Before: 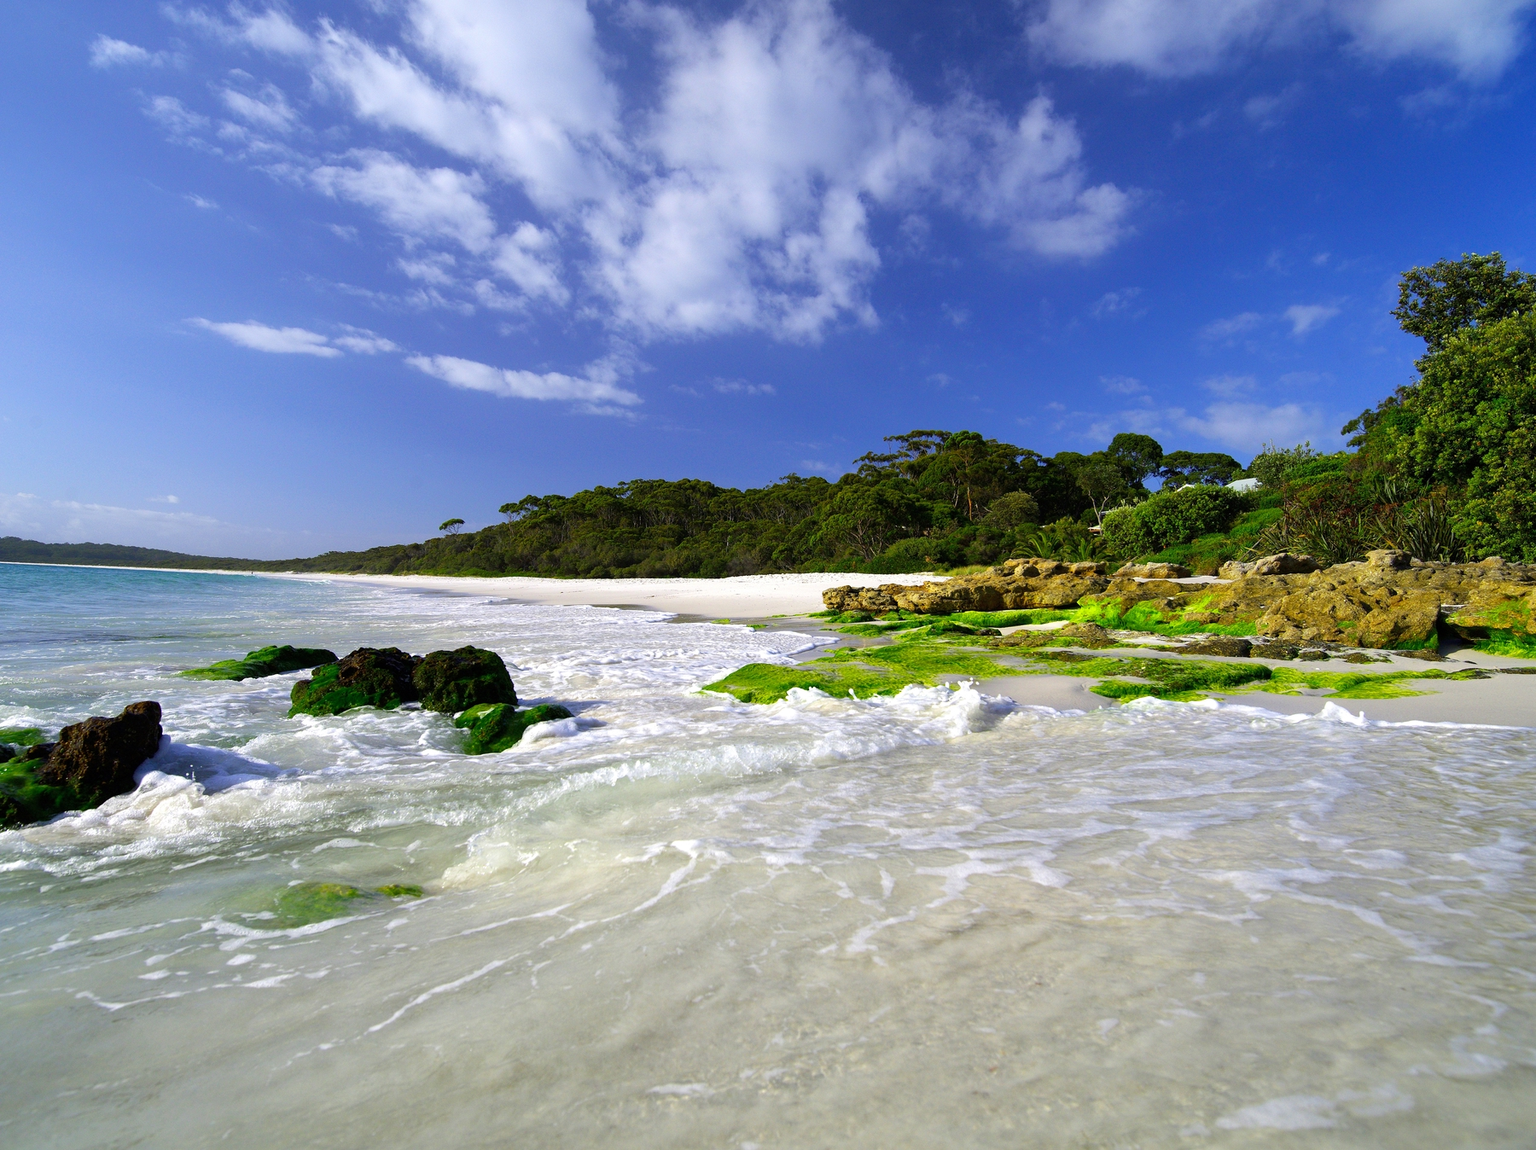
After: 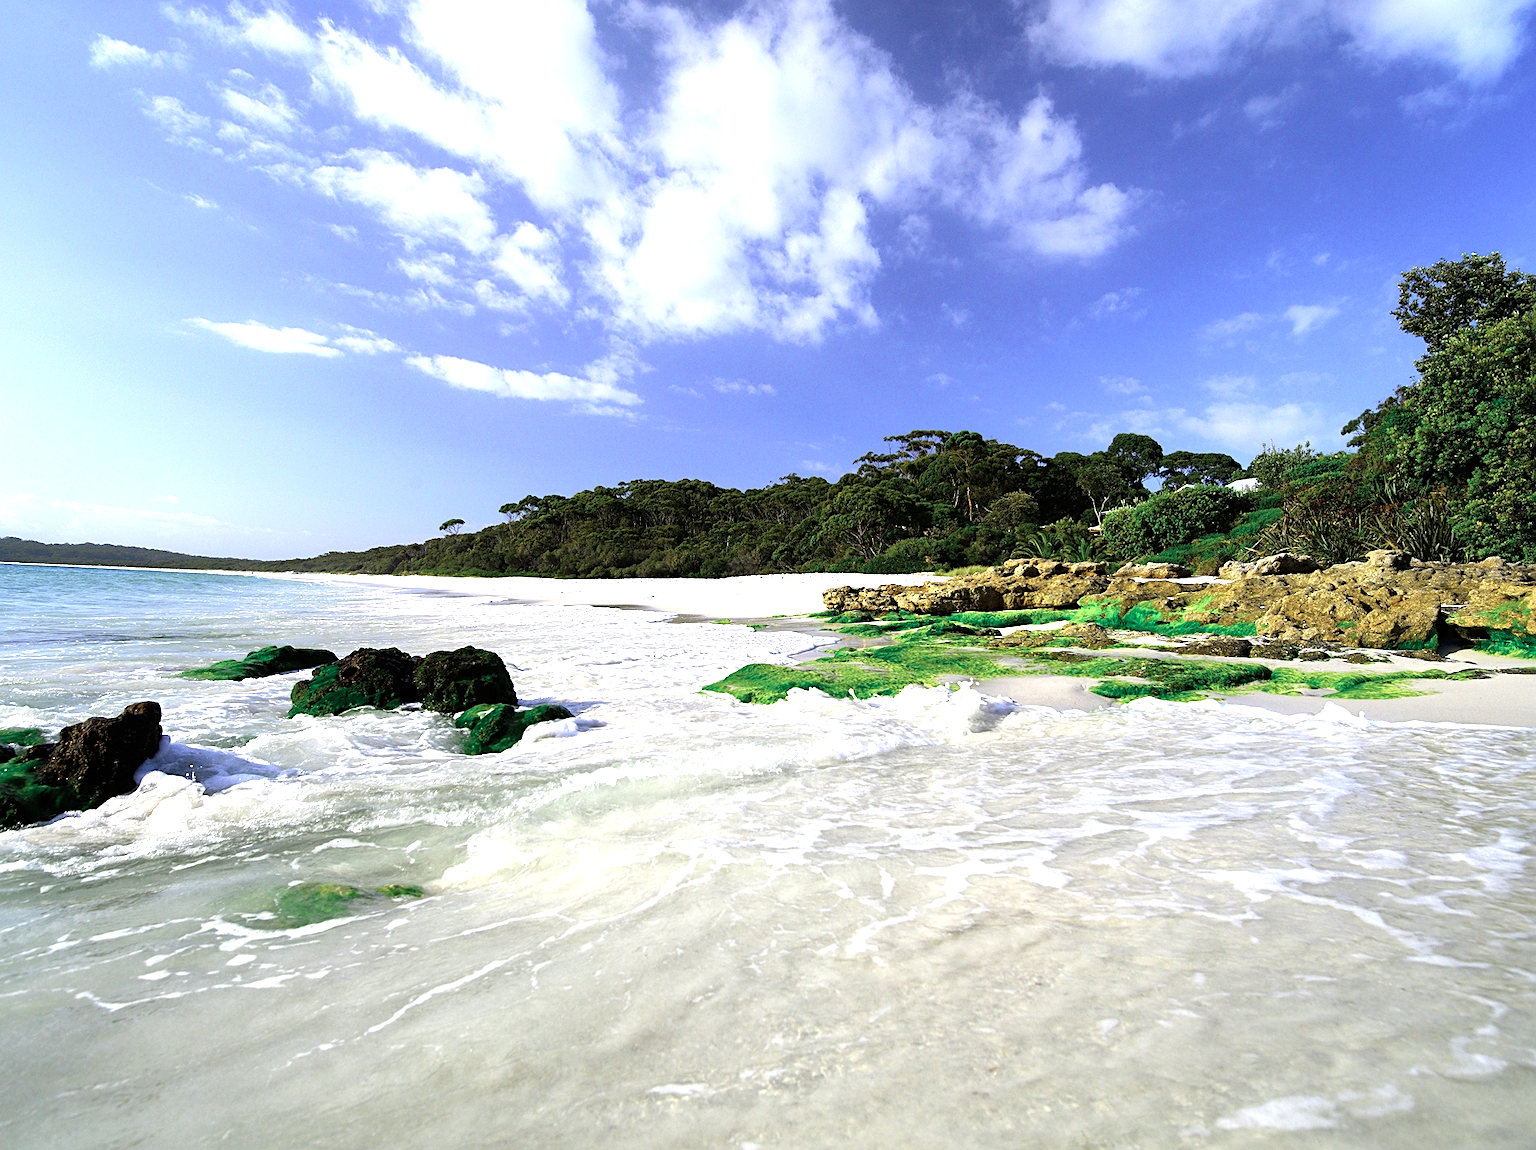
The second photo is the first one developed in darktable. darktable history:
tone equalizer: -8 EV -0.715 EV, -7 EV -0.696 EV, -6 EV -0.59 EV, -5 EV -0.362 EV, -3 EV 0.383 EV, -2 EV 0.6 EV, -1 EV 0.679 EV, +0 EV 0.755 EV
color zones: curves: ch0 [(0, 0.5) (0.125, 0.4) (0.25, 0.5) (0.375, 0.4) (0.5, 0.4) (0.625, 0.6) (0.75, 0.6) (0.875, 0.5)]; ch1 [(0, 0.35) (0.125, 0.45) (0.25, 0.35) (0.375, 0.35) (0.5, 0.35) (0.625, 0.35) (0.75, 0.45) (0.875, 0.35)]; ch2 [(0, 0.6) (0.125, 0.5) (0.25, 0.5) (0.375, 0.6) (0.5, 0.6) (0.625, 0.5) (0.75, 0.5) (0.875, 0.5)]
sharpen: on, module defaults
